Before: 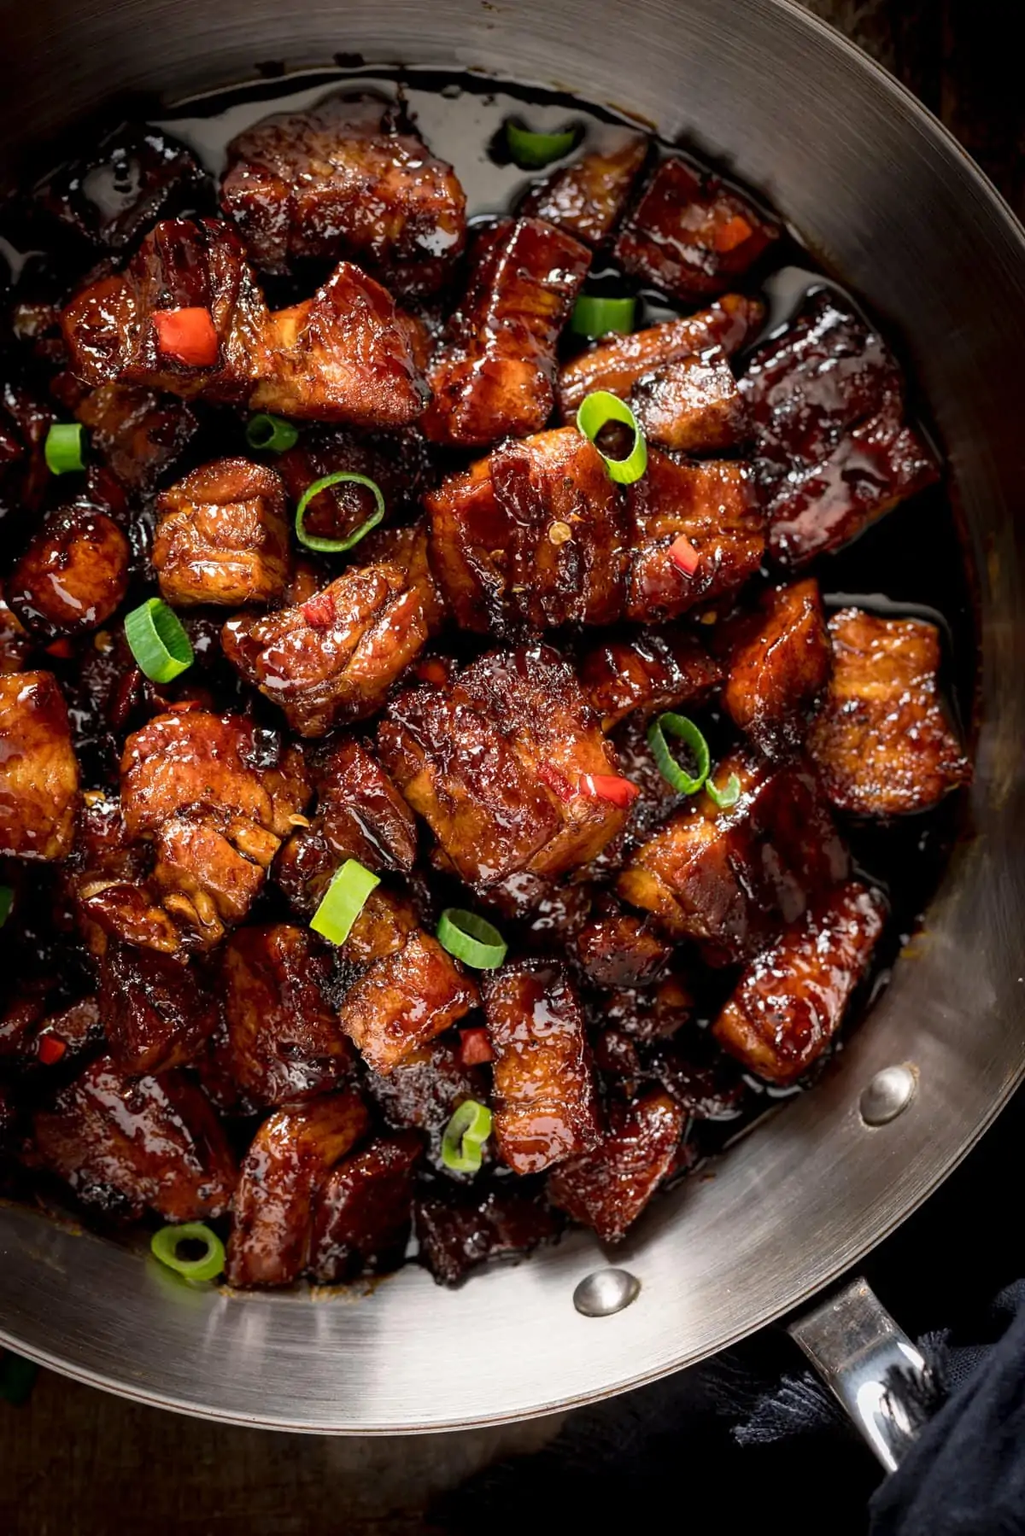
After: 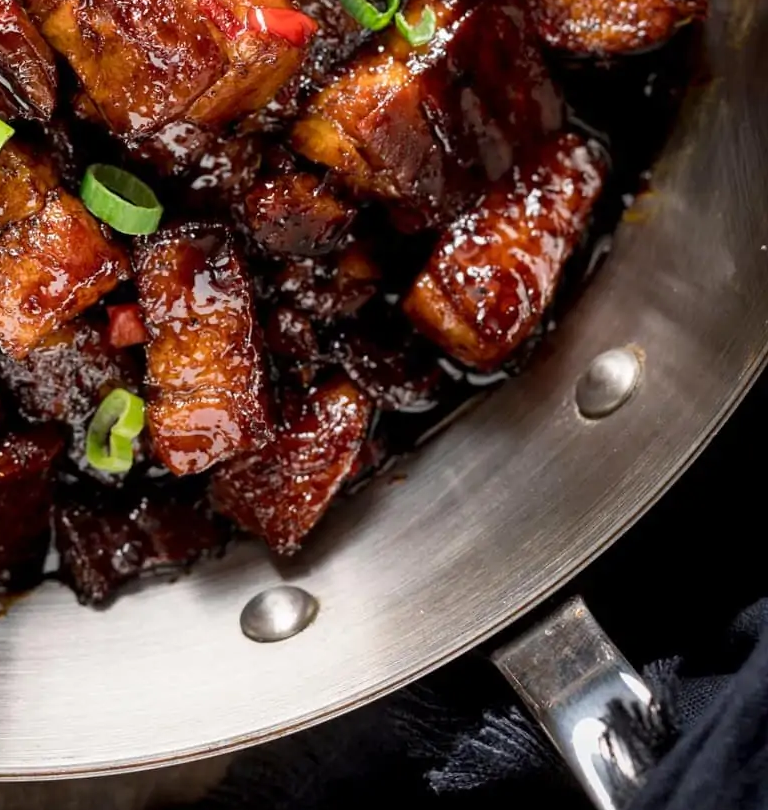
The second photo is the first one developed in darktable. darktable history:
crop and rotate: left 35.927%, top 50.083%, bottom 4.885%
